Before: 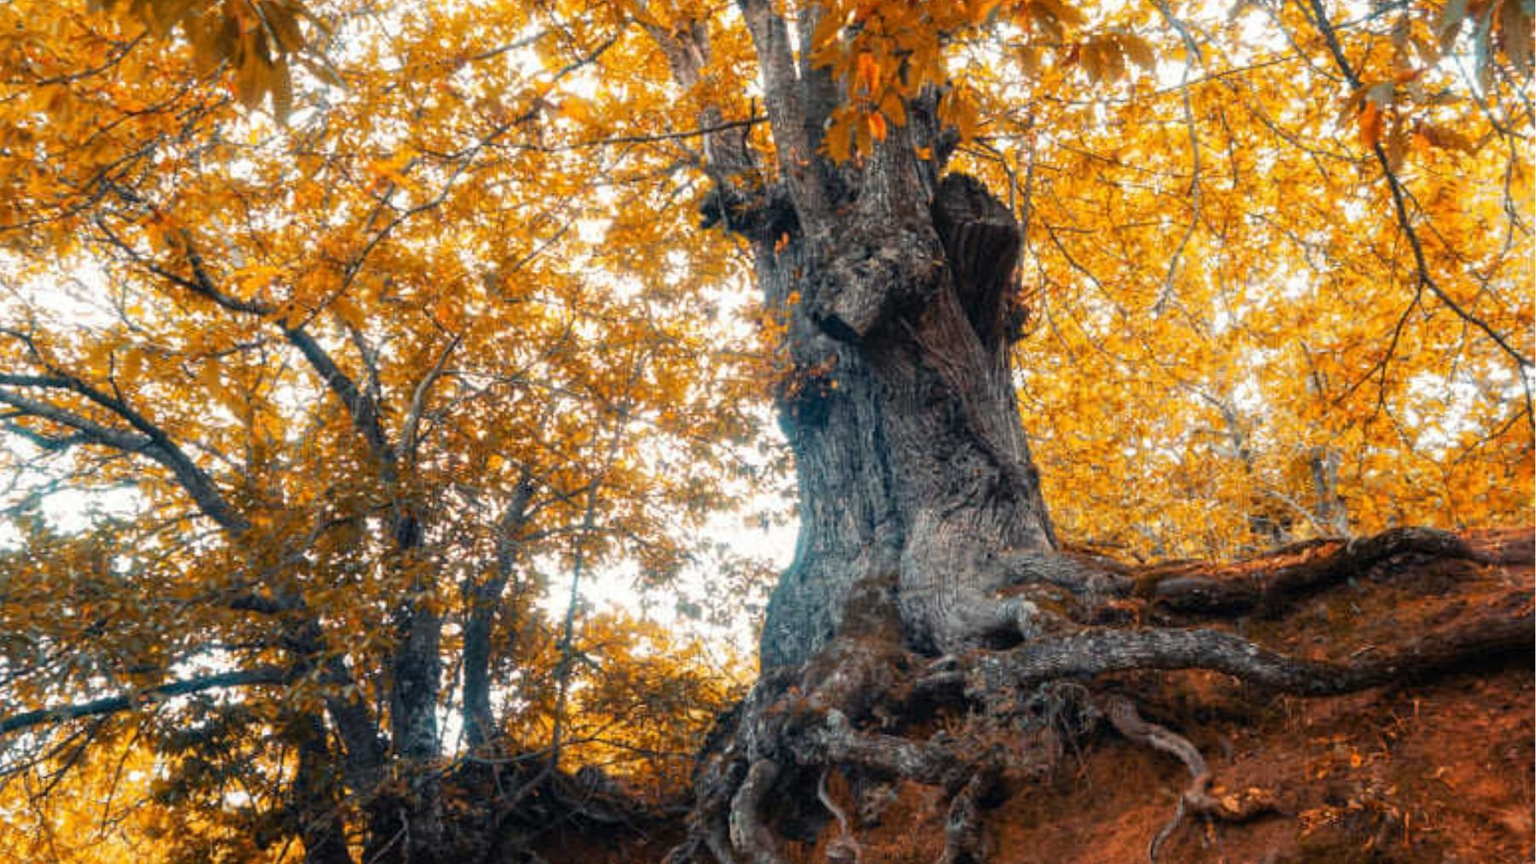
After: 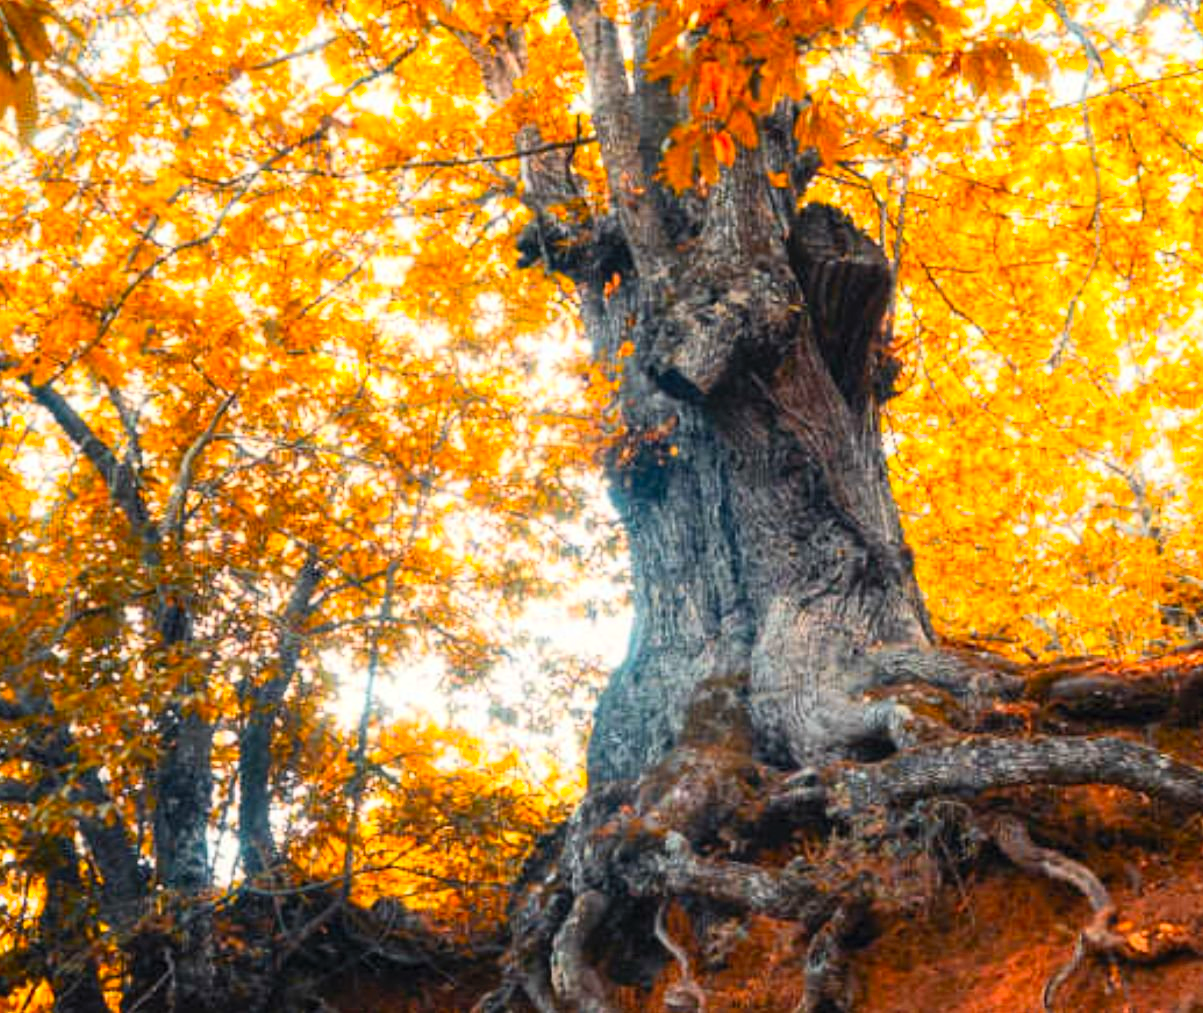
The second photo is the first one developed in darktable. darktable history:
crop: left 16.914%, right 16.215%
color zones: curves: ch0 [(0.224, 0.526) (0.75, 0.5)]; ch1 [(0.055, 0.526) (0.224, 0.761) (0.377, 0.526) (0.75, 0.5)]
contrast brightness saturation: contrast 0.196, brightness 0.17, saturation 0.221
